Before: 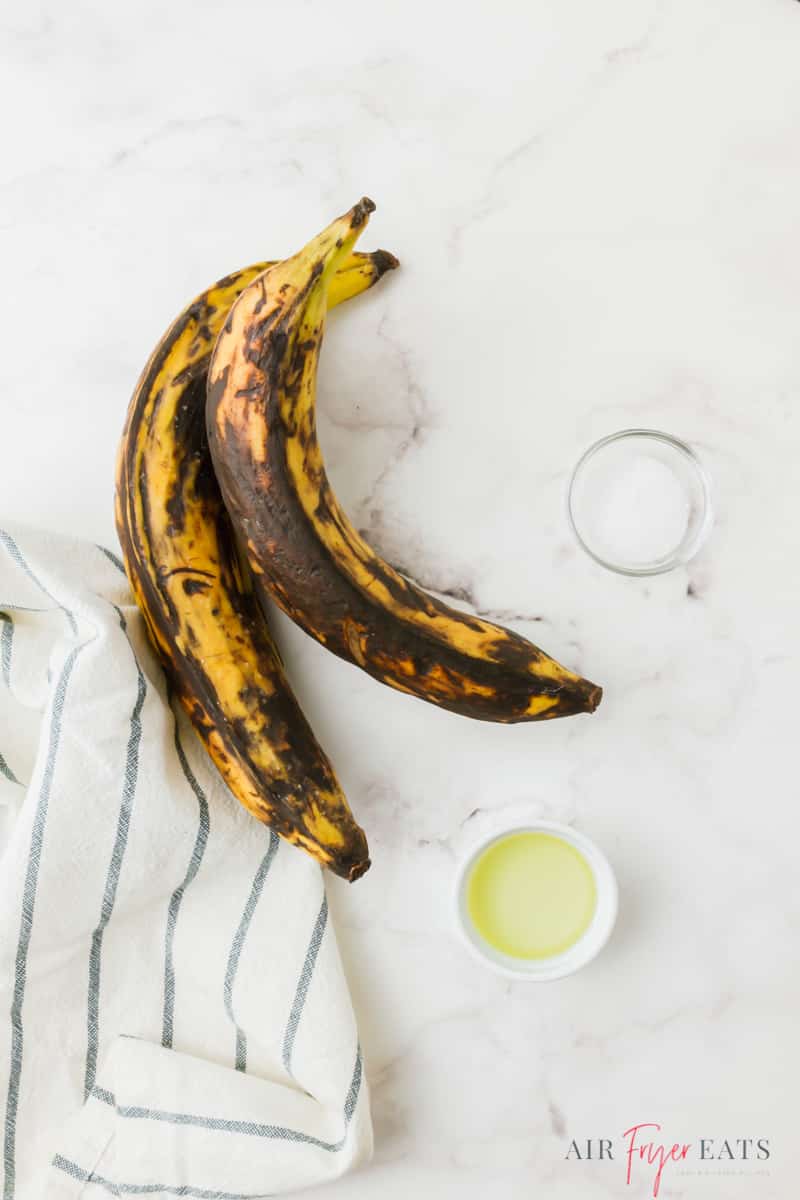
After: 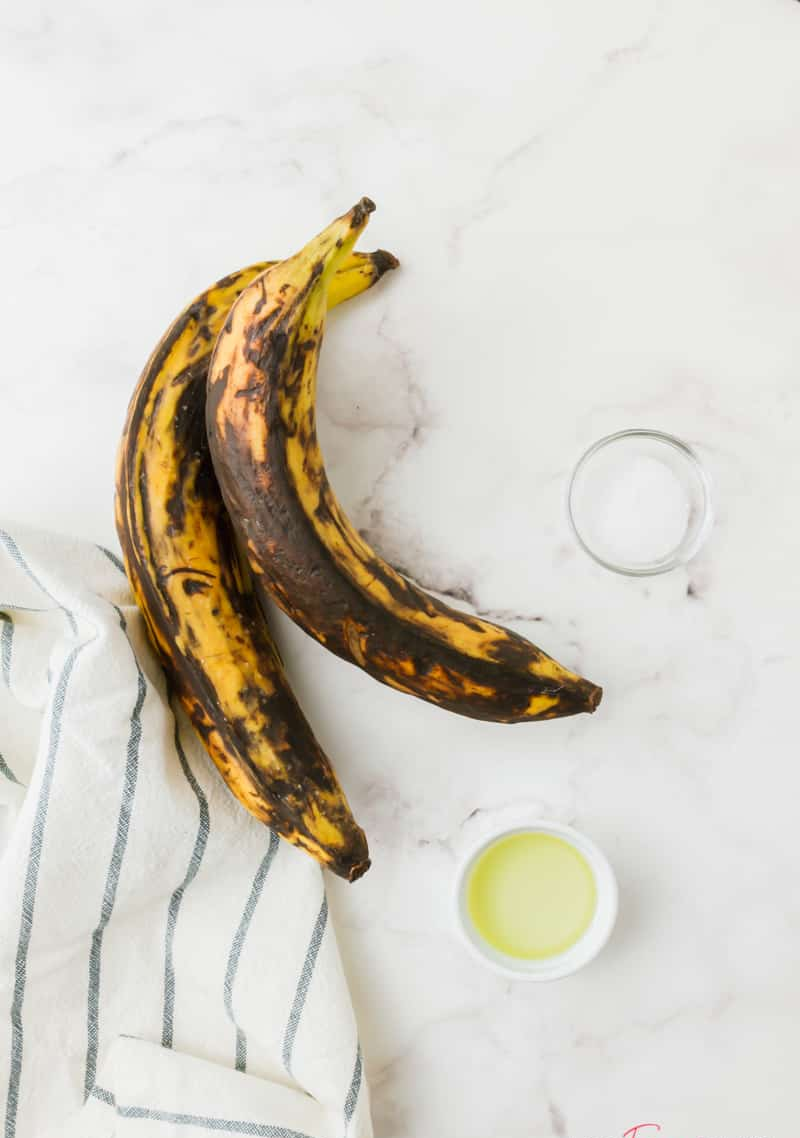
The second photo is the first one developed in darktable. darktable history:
crop and rotate: top 0%, bottom 5.097%
exposure: compensate highlight preservation false
